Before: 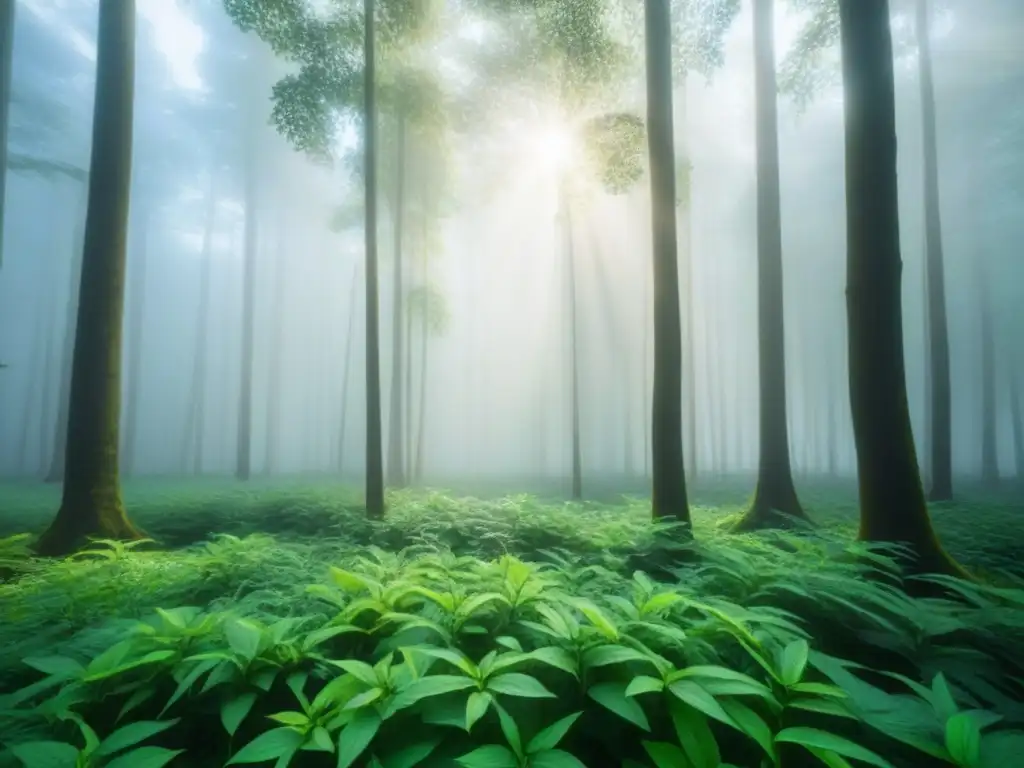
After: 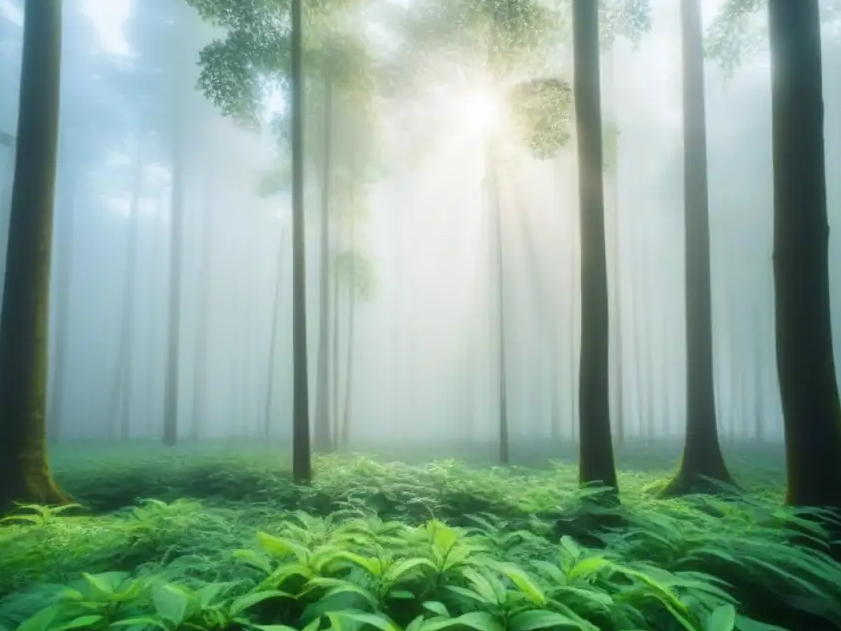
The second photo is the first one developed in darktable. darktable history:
crop and rotate: left 7.196%, top 4.574%, right 10.605%, bottom 13.178%
tone equalizer: -7 EV 0.13 EV, smoothing diameter 25%, edges refinement/feathering 10, preserve details guided filter
